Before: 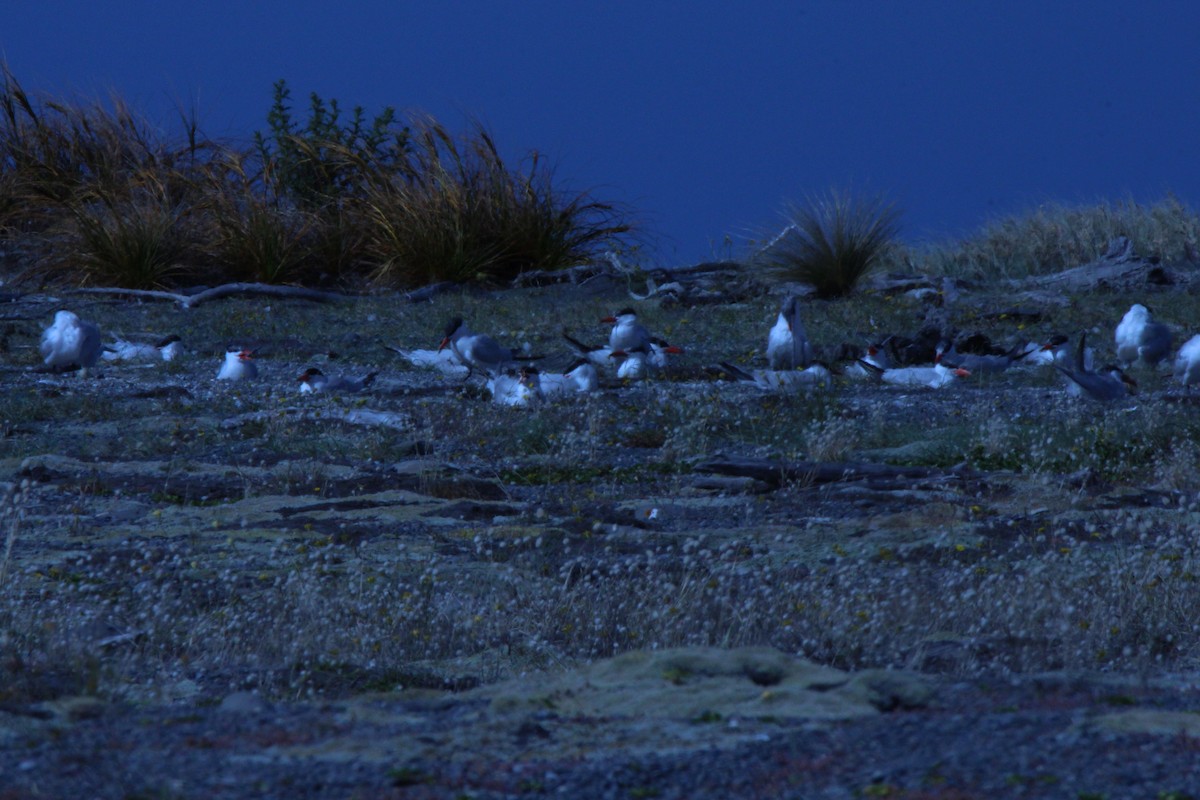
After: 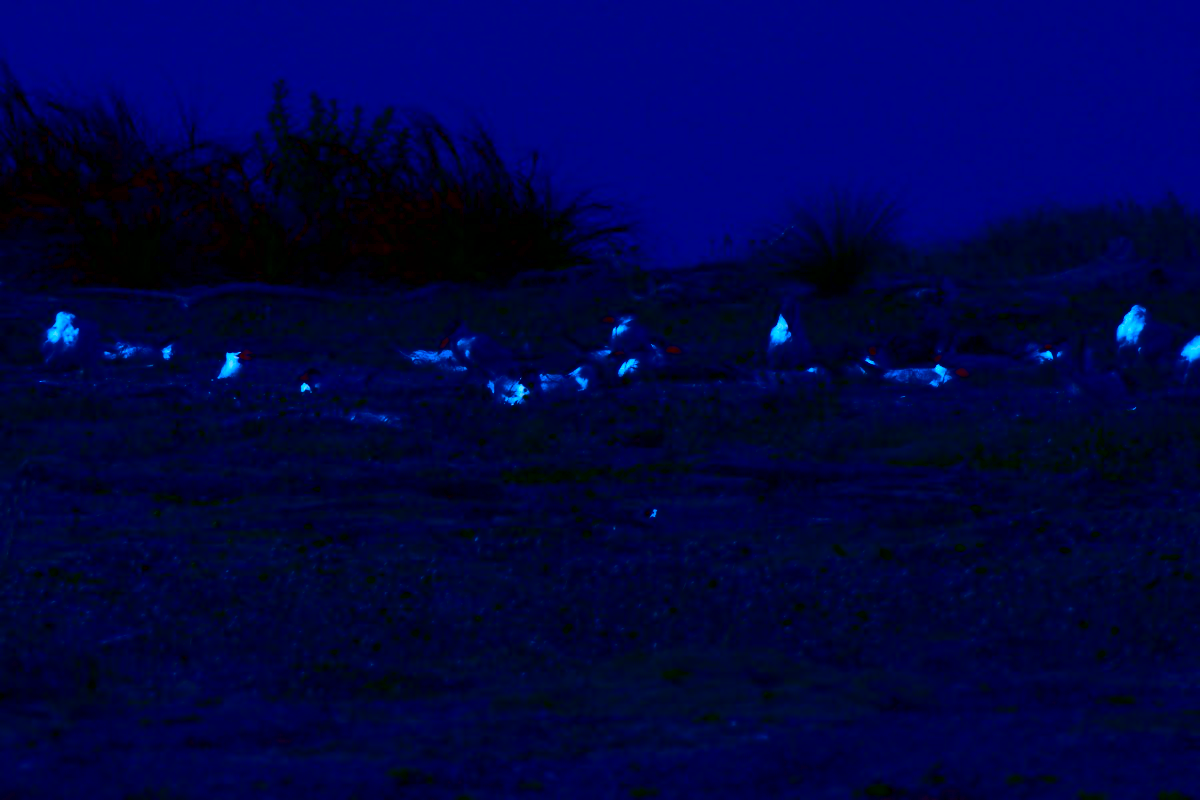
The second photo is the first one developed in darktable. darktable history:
color correction: highlights a* 15.46, highlights b* -20.01
contrast brightness saturation: contrast 0.784, brightness -0.991, saturation 0.993
